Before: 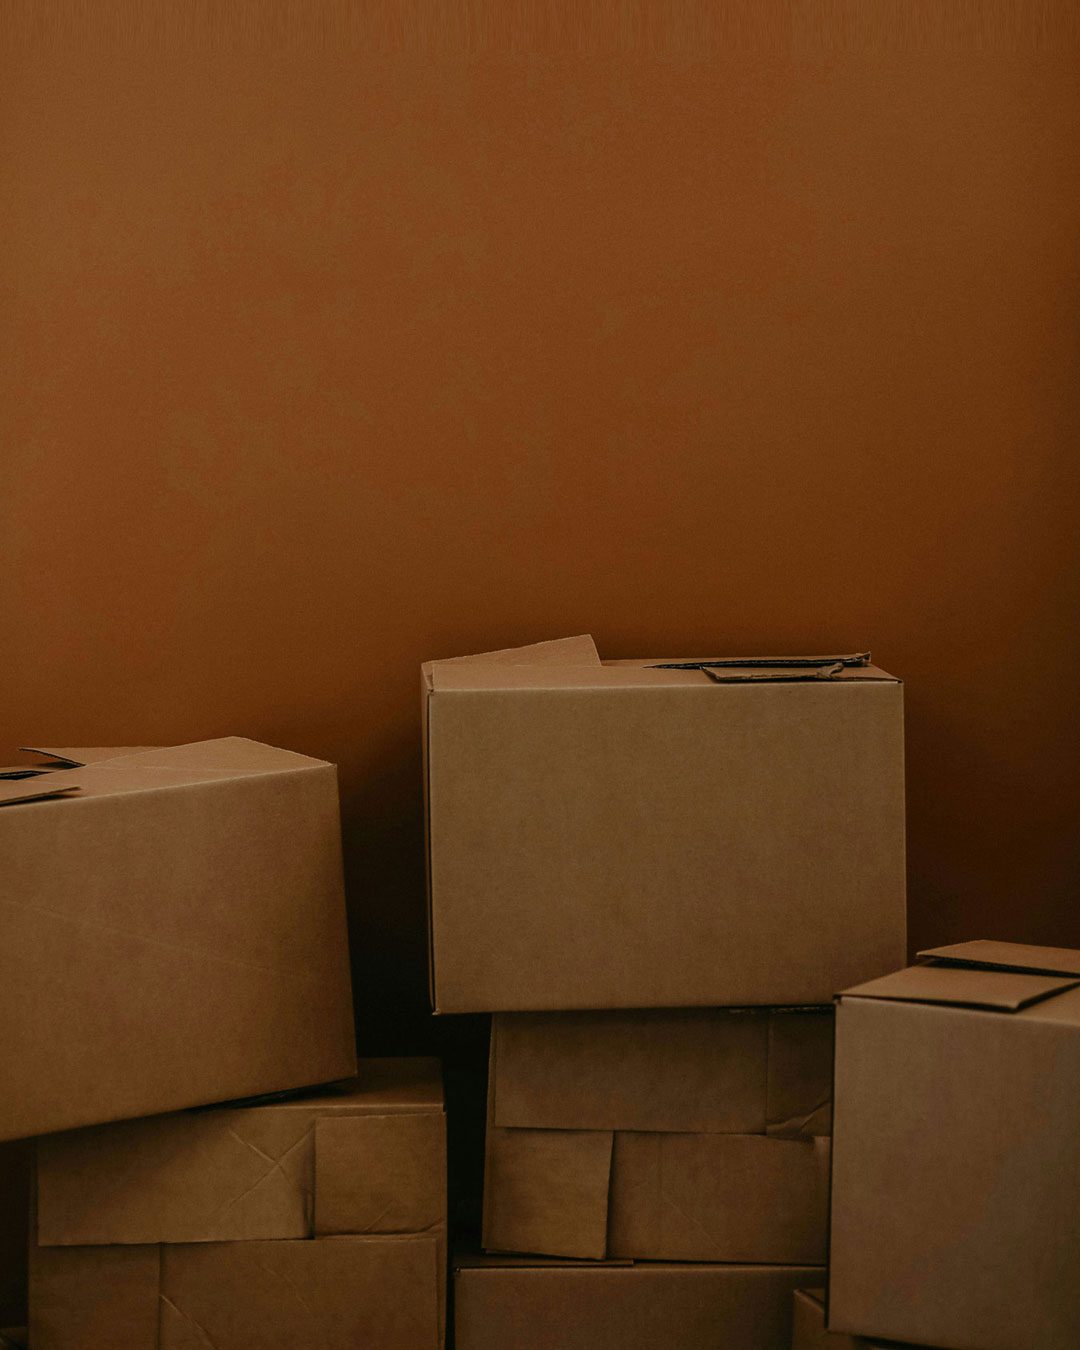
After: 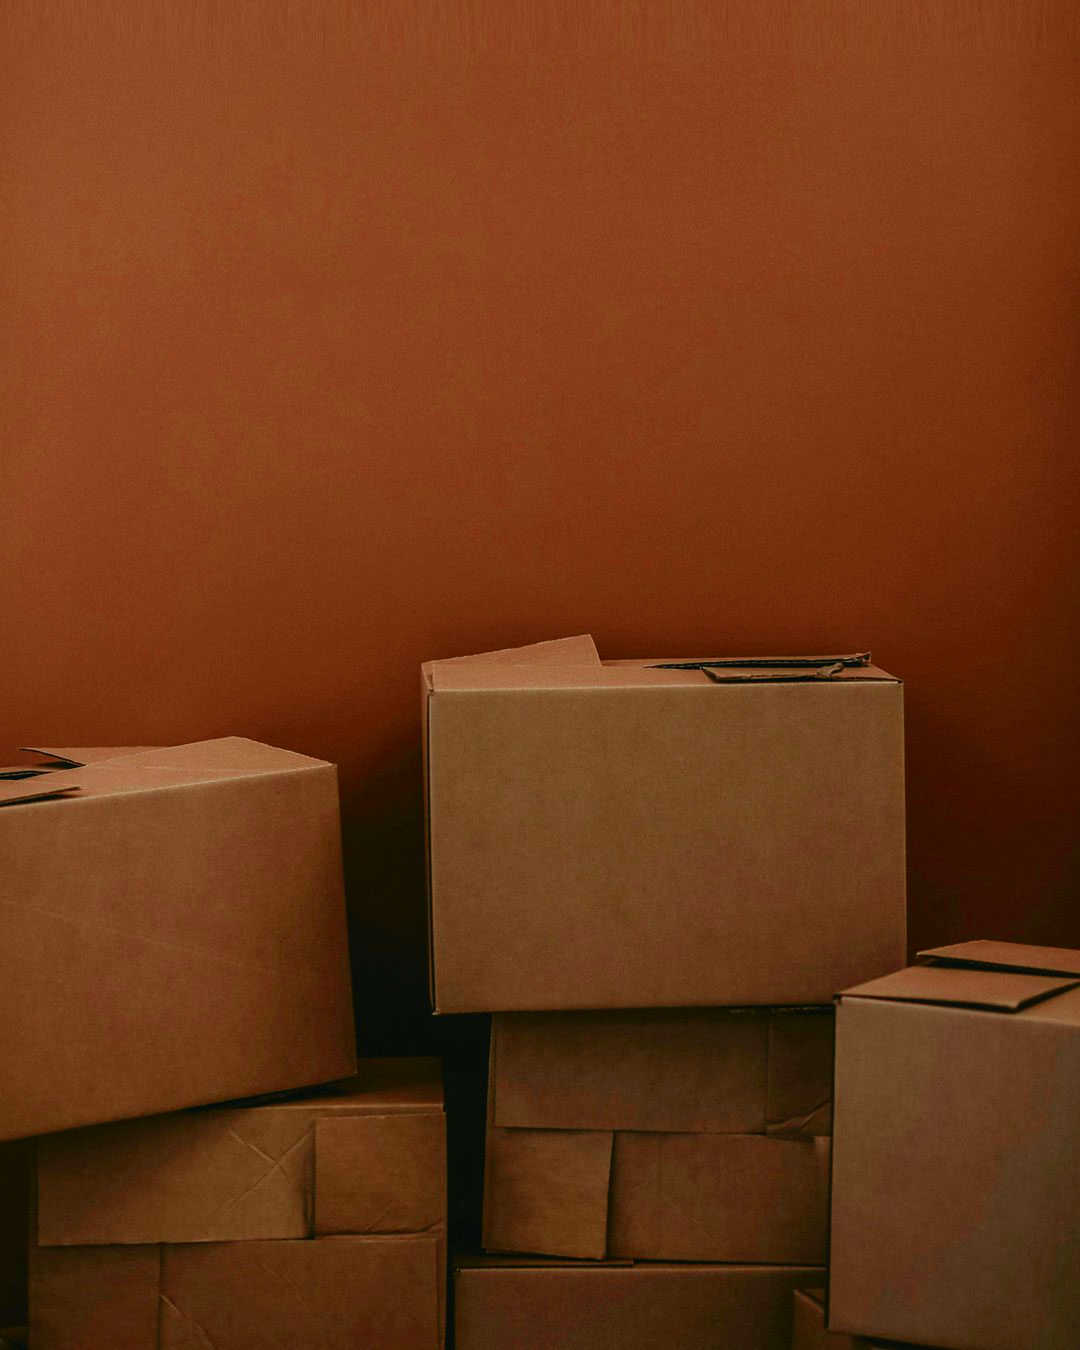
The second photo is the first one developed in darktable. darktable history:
tone curve: curves: ch0 [(0, 0.013) (0.104, 0.103) (0.258, 0.267) (0.448, 0.487) (0.709, 0.794) (0.886, 0.922) (0.994, 0.971)]; ch1 [(0, 0) (0.335, 0.298) (0.446, 0.413) (0.488, 0.484) (0.515, 0.508) (0.566, 0.593) (0.635, 0.661) (1, 1)]; ch2 [(0, 0) (0.314, 0.301) (0.437, 0.403) (0.502, 0.494) (0.528, 0.54) (0.557, 0.559) (0.612, 0.62) (0.715, 0.691) (1, 1)], color space Lab, independent channels, preserve colors none
color balance rgb: power › chroma 0.243%, power › hue 62.72°, perceptual saturation grading › global saturation -2.472%, perceptual saturation grading › highlights -7.536%, perceptual saturation grading › mid-tones 7.814%, perceptual saturation grading › shadows 5.125%
